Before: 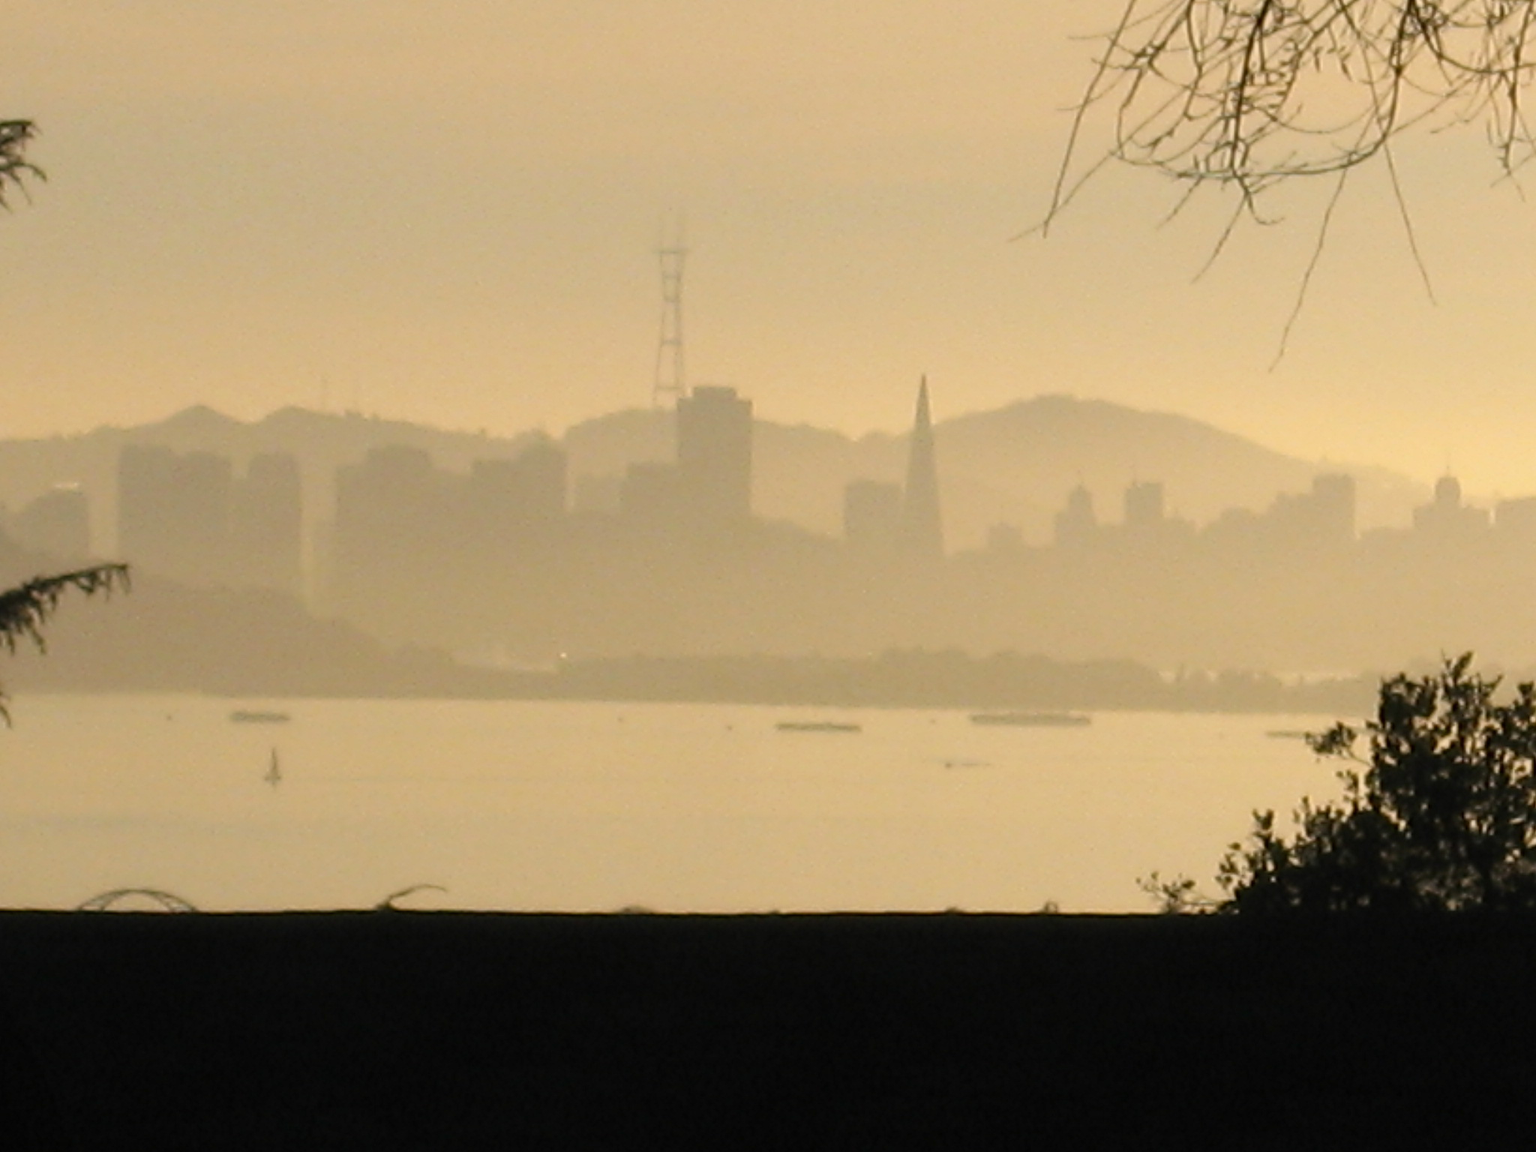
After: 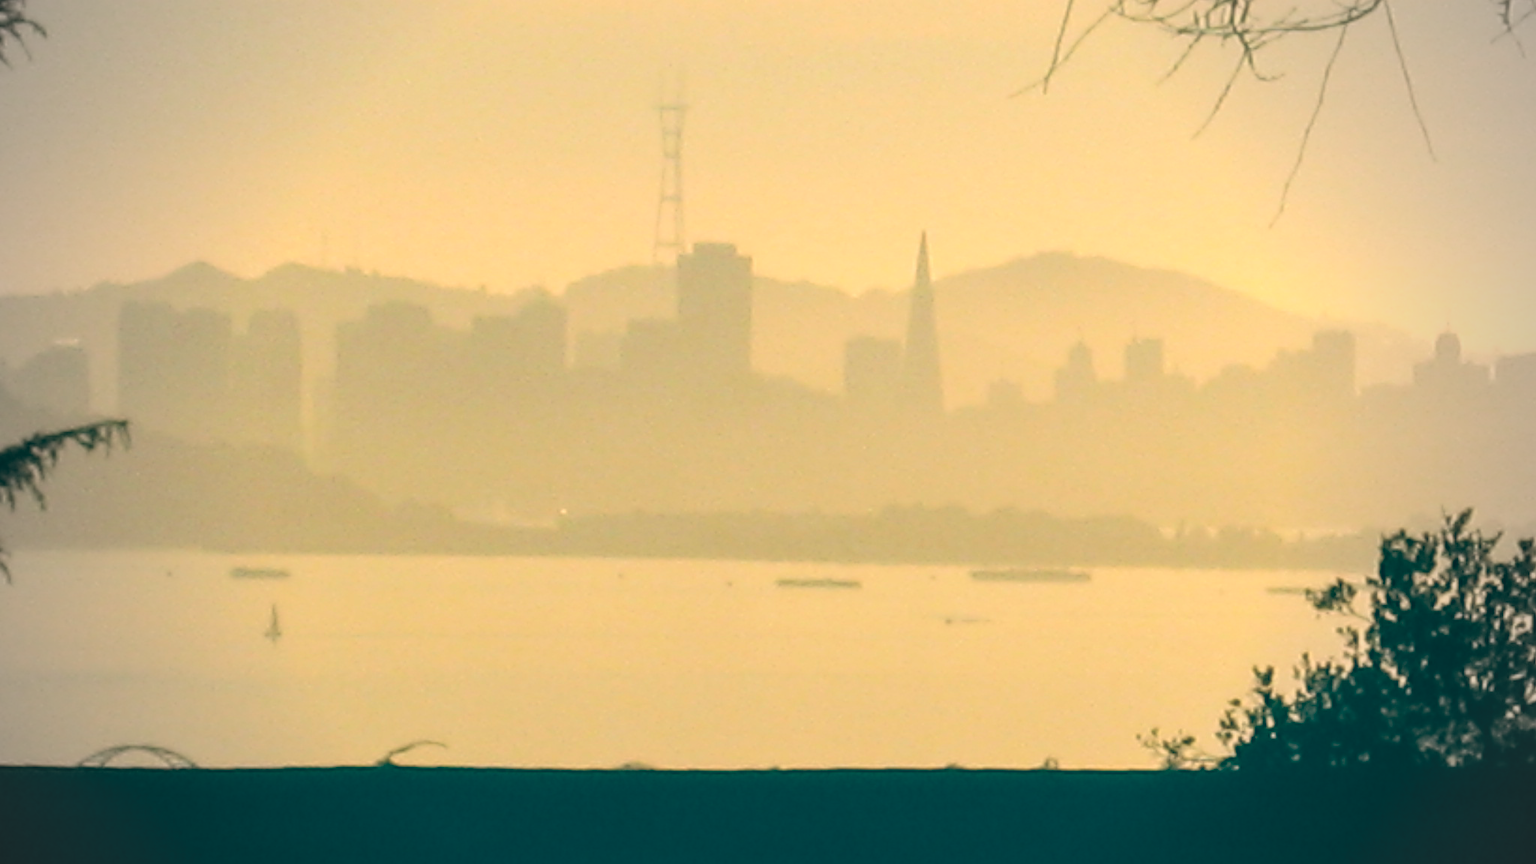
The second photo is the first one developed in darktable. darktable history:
crop and rotate: top 12.5%, bottom 12.5%
local contrast: on, module defaults
contrast brightness saturation: contrast 0.1, brightness 0.3, saturation 0.14
exposure: black level correction -0.003, exposure 0.04 EV, compensate highlight preservation false
vignetting: fall-off start 67.15%, brightness -0.442, saturation -0.691, width/height ratio 1.011, unbound false
color balance: lift [1.005, 0.99, 1.007, 1.01], gamma [1, 0.979, 1.011, 1.021], gain [0.923, 1.098, 1.025, 0.902], input saturation 90.45%, contrast 7.73%, output saturation 105.91%
velvia: strength 6%
